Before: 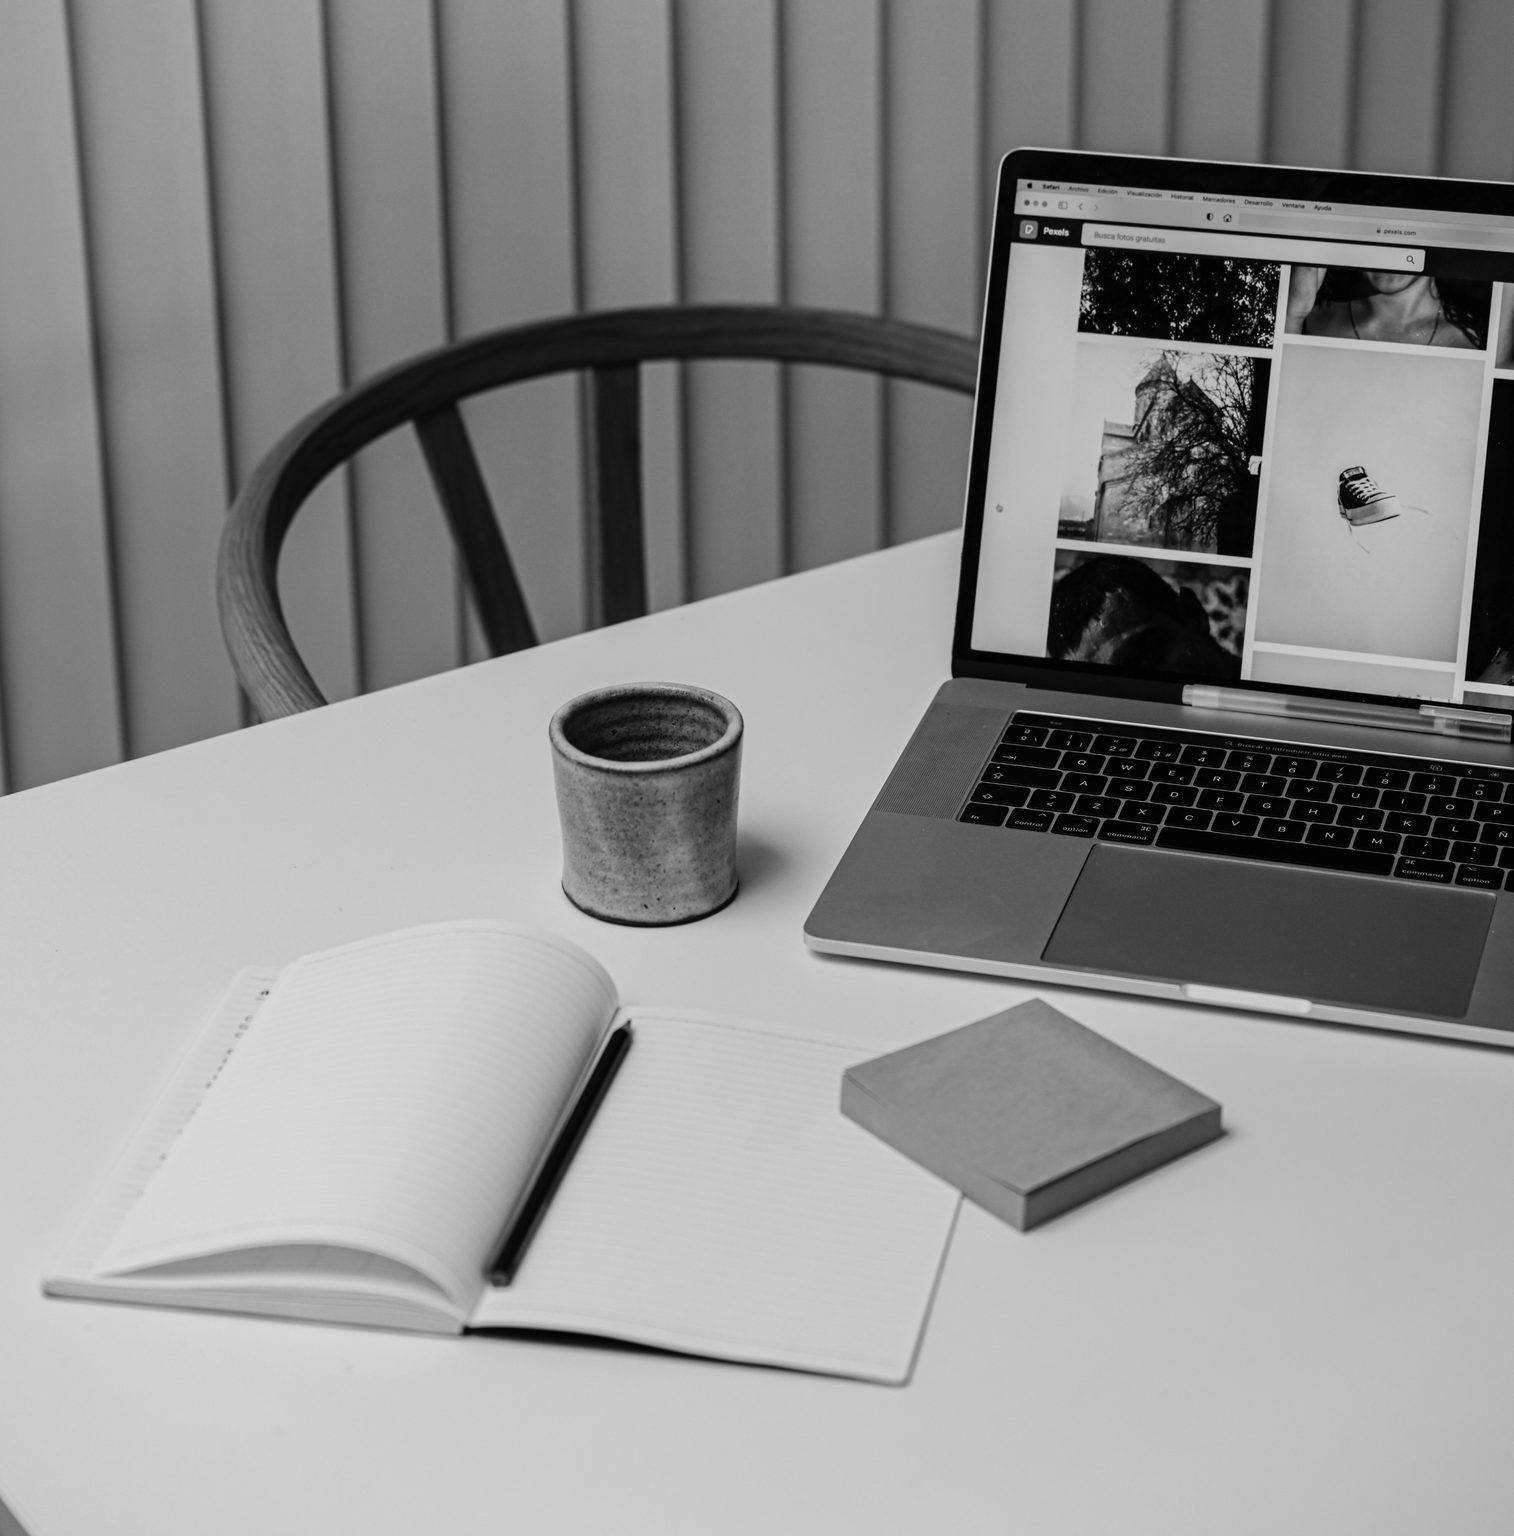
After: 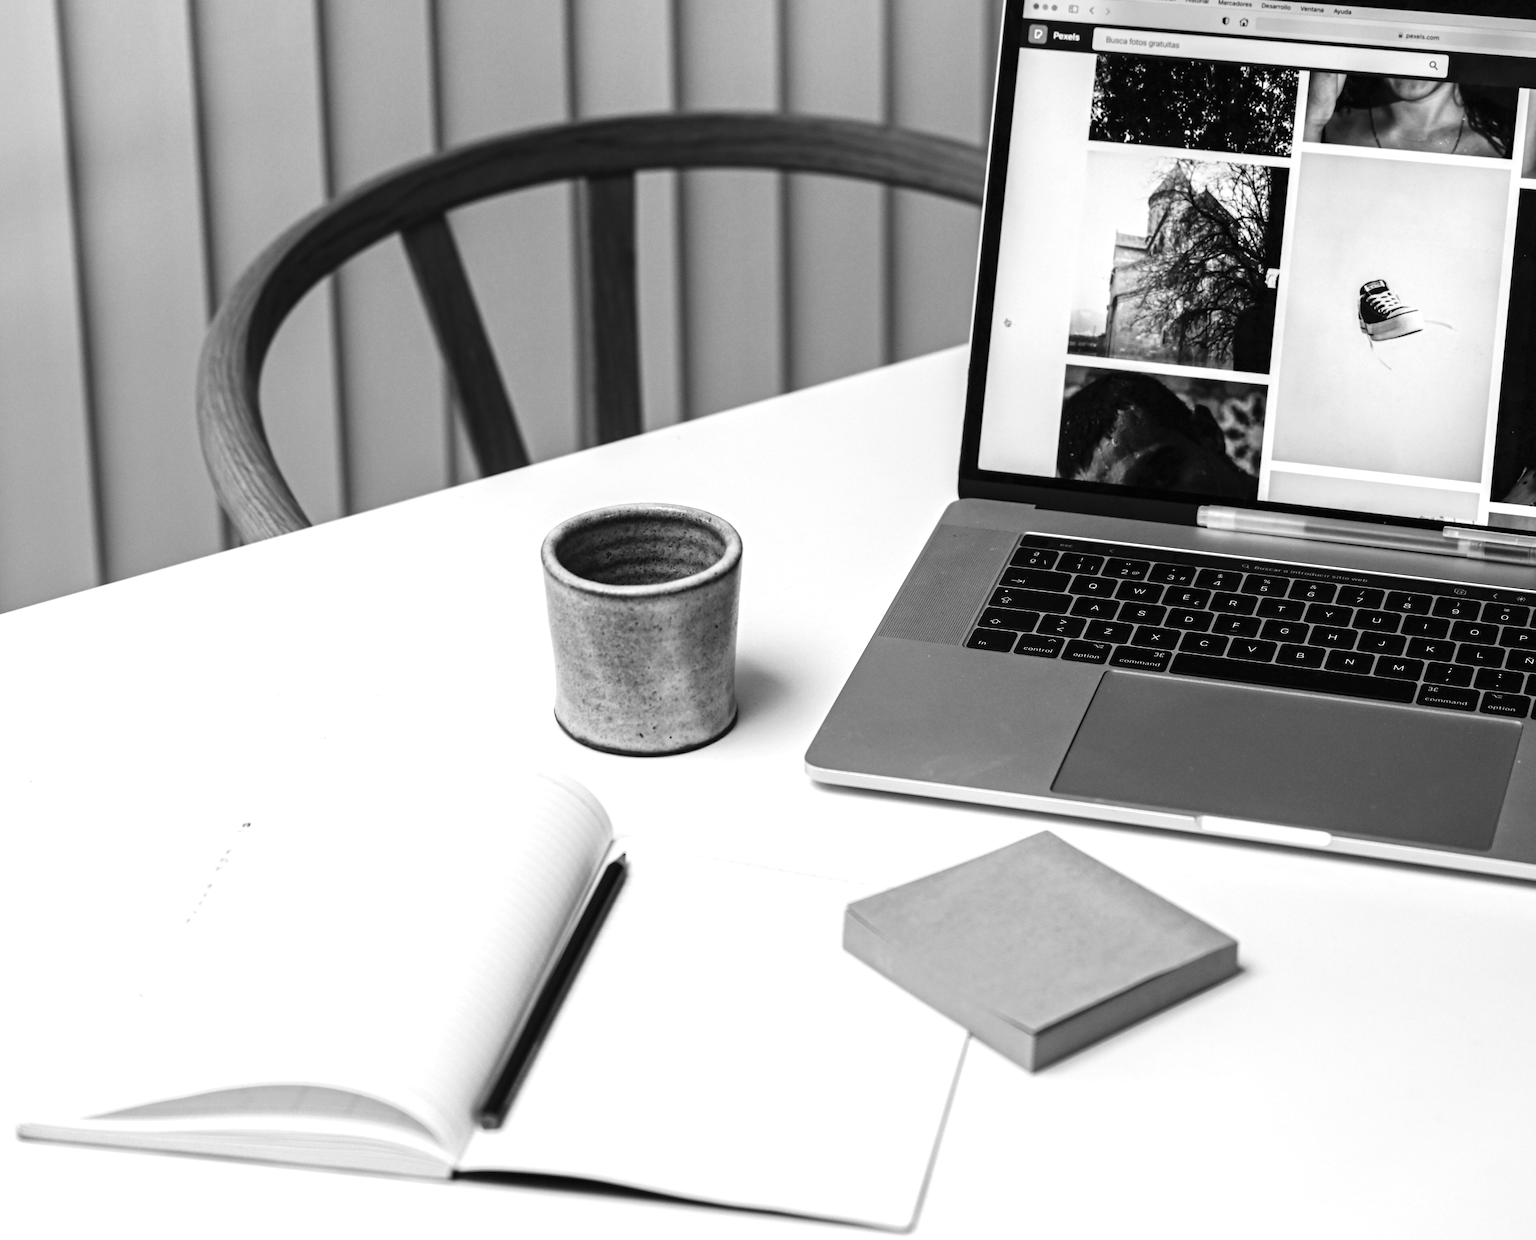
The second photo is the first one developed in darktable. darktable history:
exposure: black level correction 0, exposure 0.95 EV, compensate exposure bias true, compensate highlight preservation false
crop and rotate: left 1.814%, top 12.818%, right 0.25%, bottom 9.225%
color balance rgb: linear chroma grading › global chroma -0.67%, saturation formula JzAzBz (2021)
